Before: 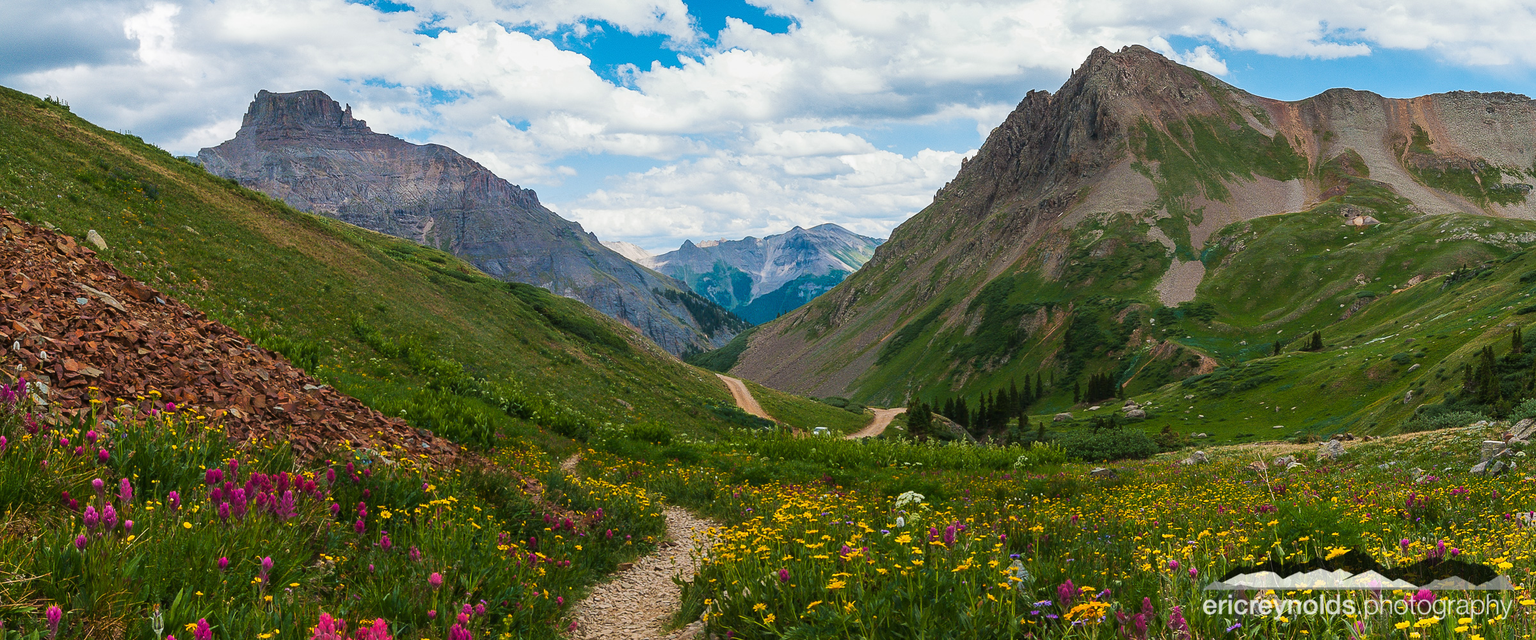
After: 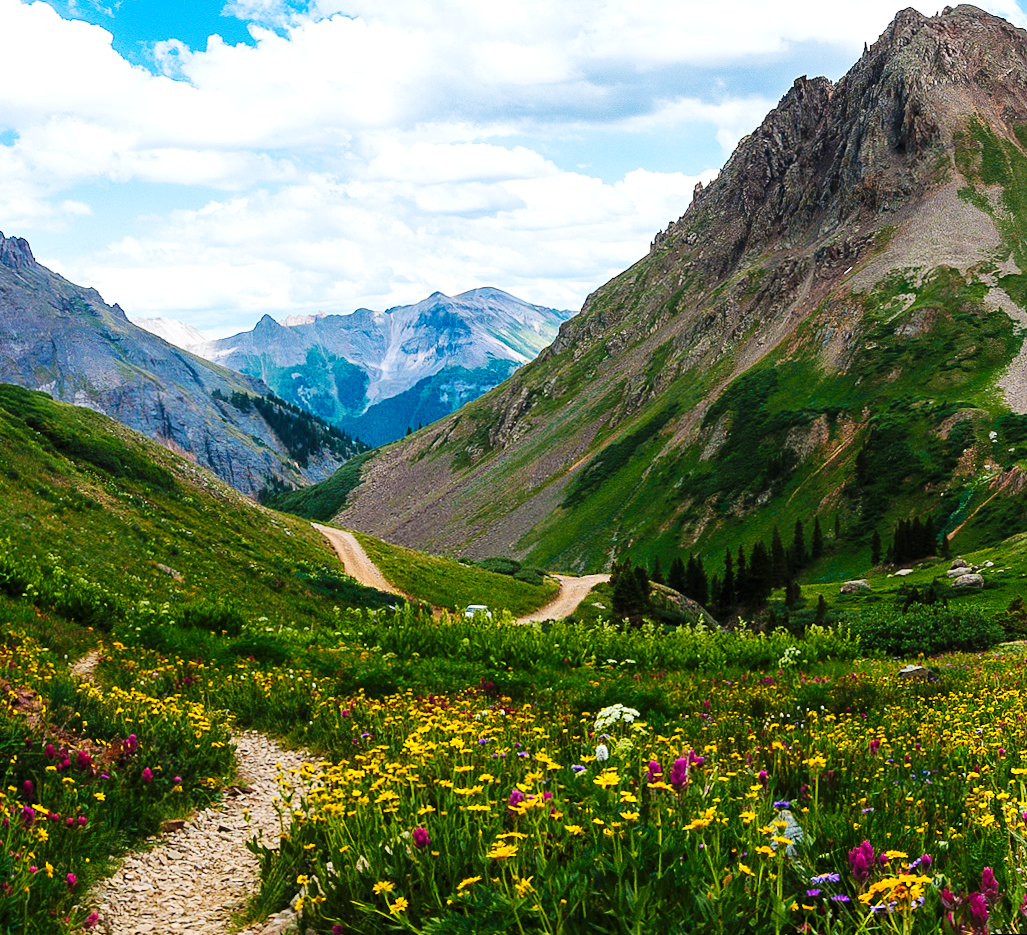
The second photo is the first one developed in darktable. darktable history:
base curve: curves: ch0 [(0, 0) (0.036, 0.025) (0.121, 0.166) (0.206, 0.329) (0.605, 0.79) (1, 1)], preserve colors none
white balance: red 0.976, blue 1.04
rotate and perspective: rotation -0.45°, automatic cropping original format, crop left 0.008, crop right 0.992, crop top 0.012, crop bottom 0.988
levels: levels [0.016, 0.484, 0.953]
crop: left 33.452%, top 6.025%, right 23.155%
color balance: contrast -0.5%
